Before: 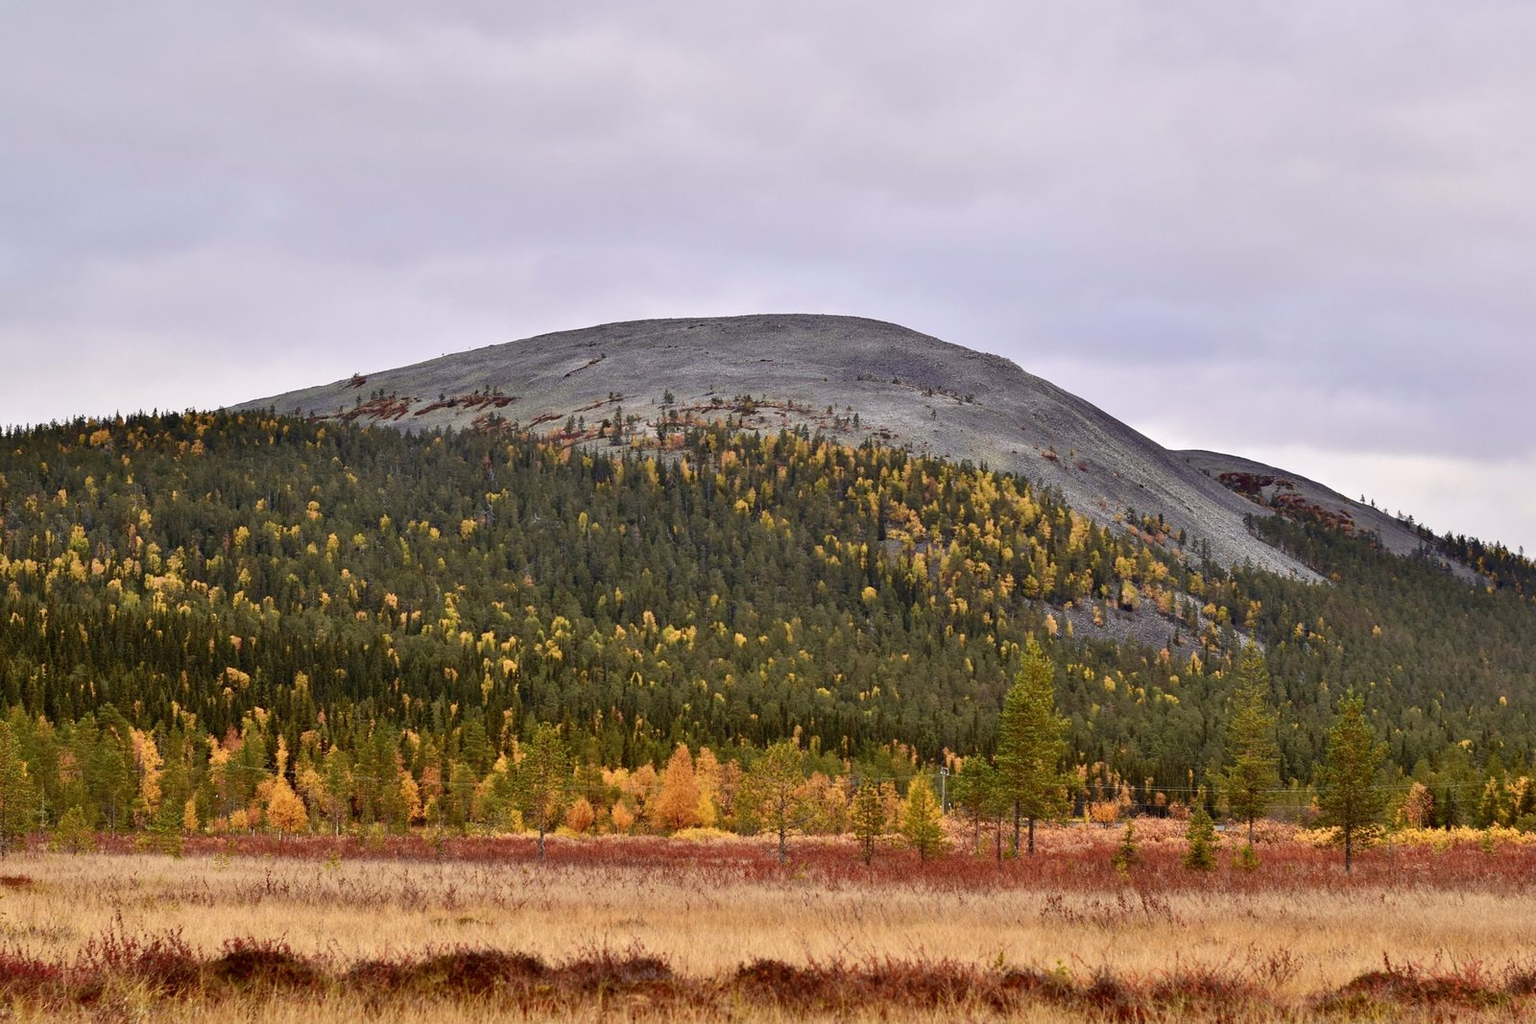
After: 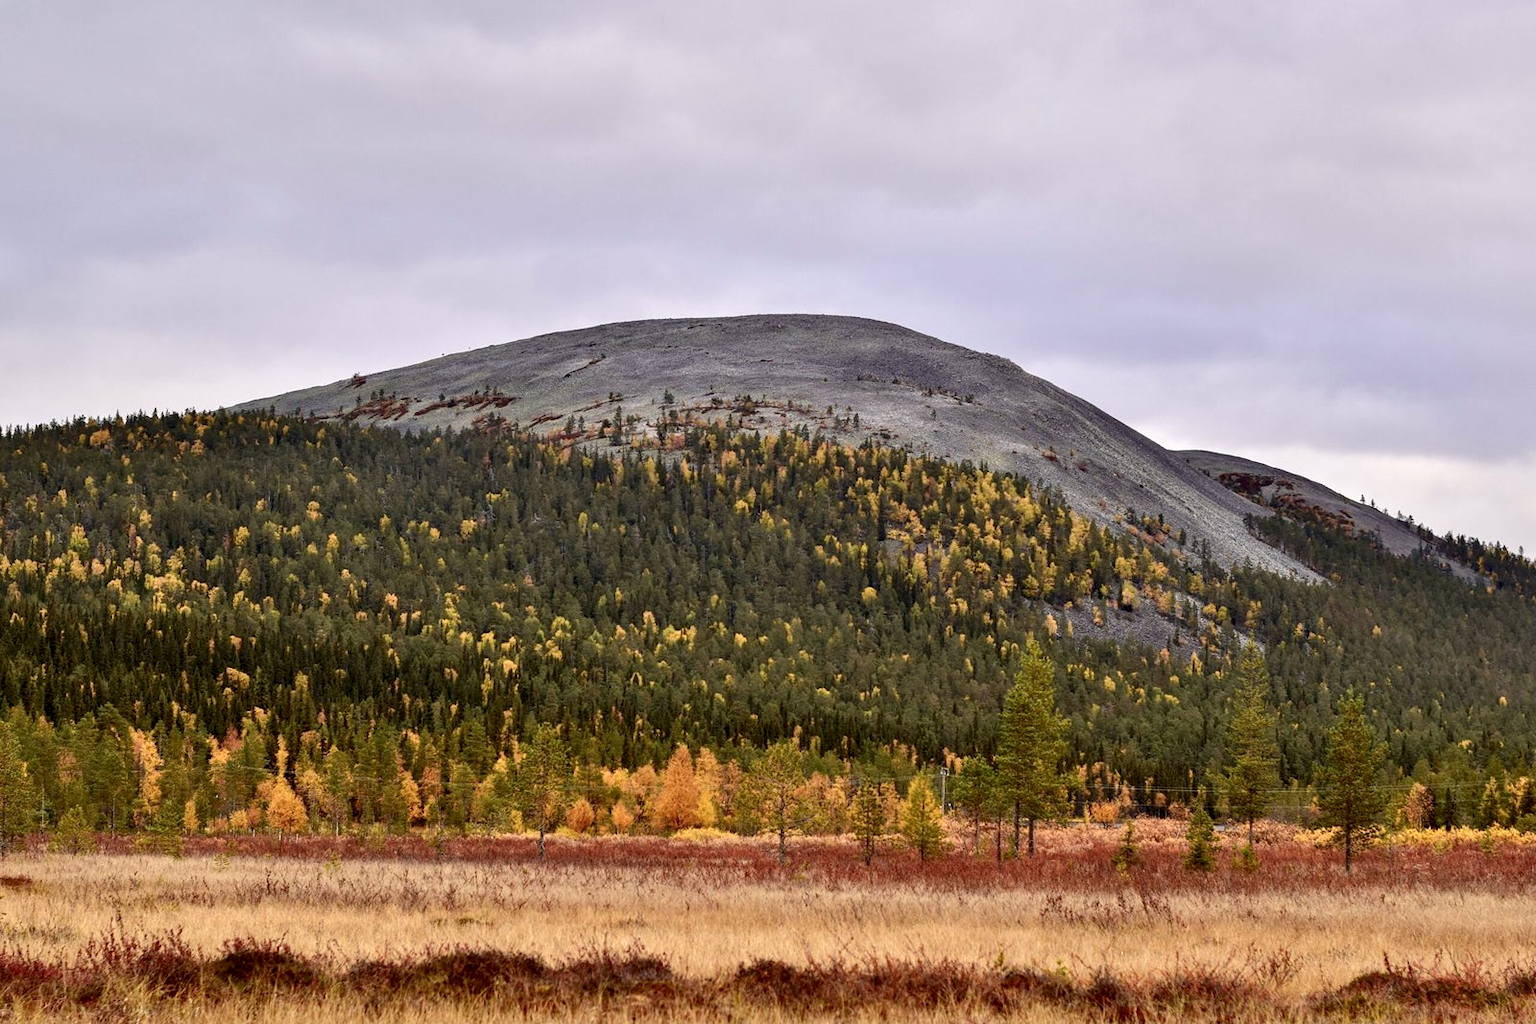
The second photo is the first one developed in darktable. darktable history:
local contrast: highlights 89%, shadows 81%
